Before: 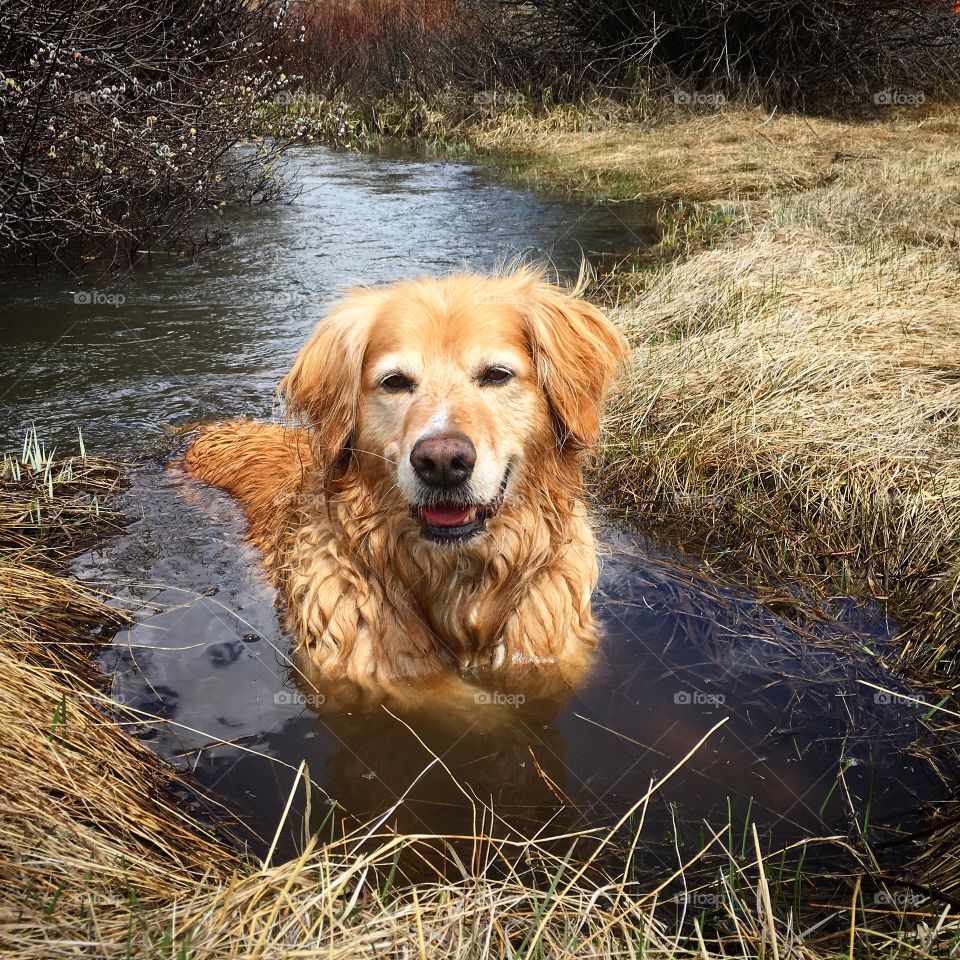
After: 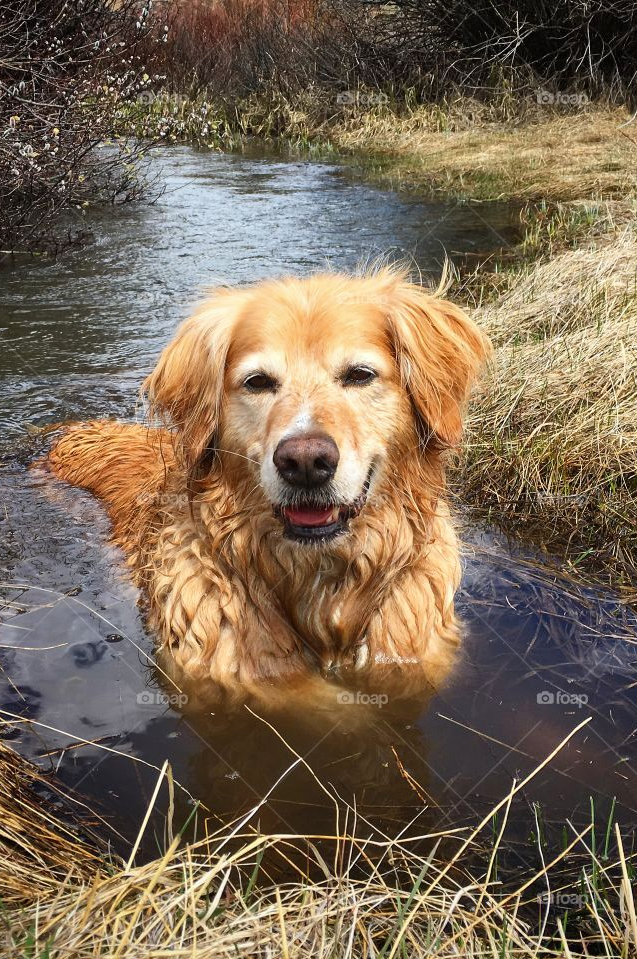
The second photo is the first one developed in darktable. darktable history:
shadows and highlights: soften with gaussian
crop and rotate: left 14.299%, right 19.249%
